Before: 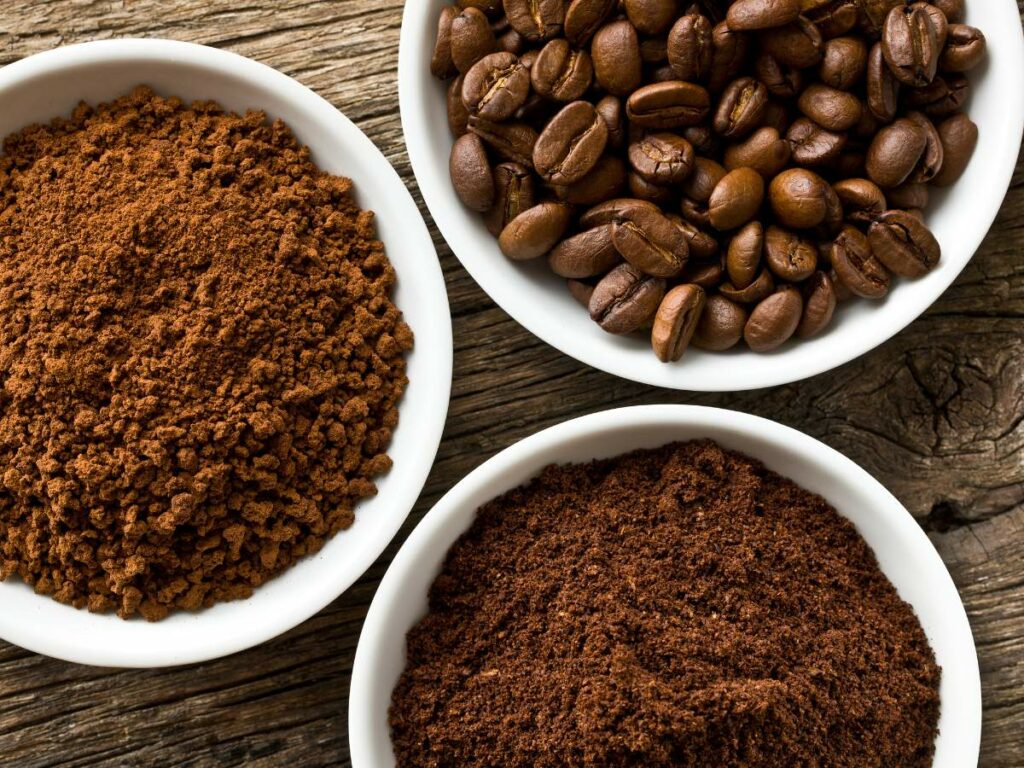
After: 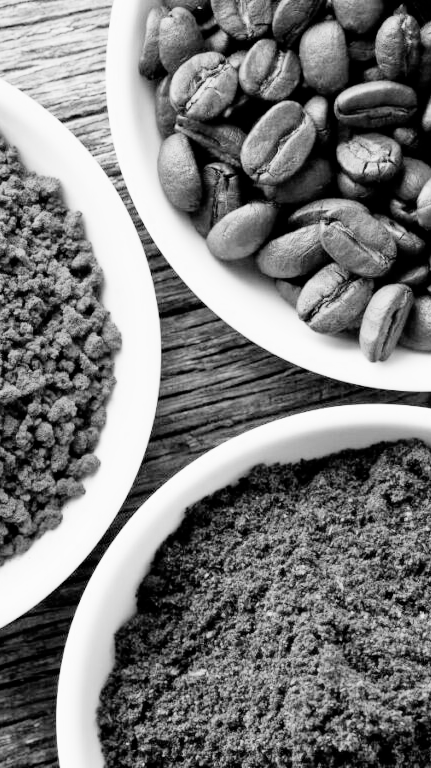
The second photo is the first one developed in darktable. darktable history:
exposure: black level correction 0, exposure 2 EV, compensate highlight preservation false
filmic rgb: black relative exposure -4.14 EV, white relative exposure 5.1 EV, hardness 2.11, contrast 1.165
monochrome: on, module defaults
crop: left 28.583%, right 29.231%
